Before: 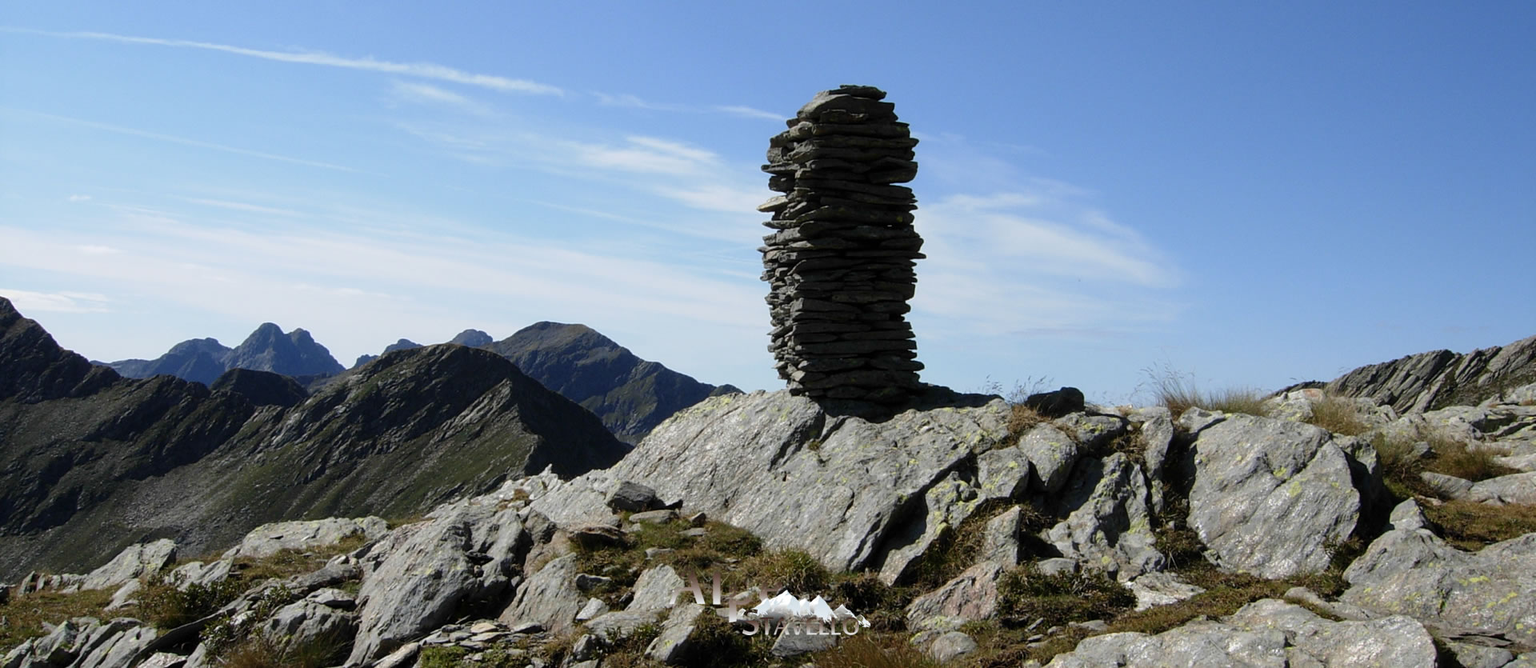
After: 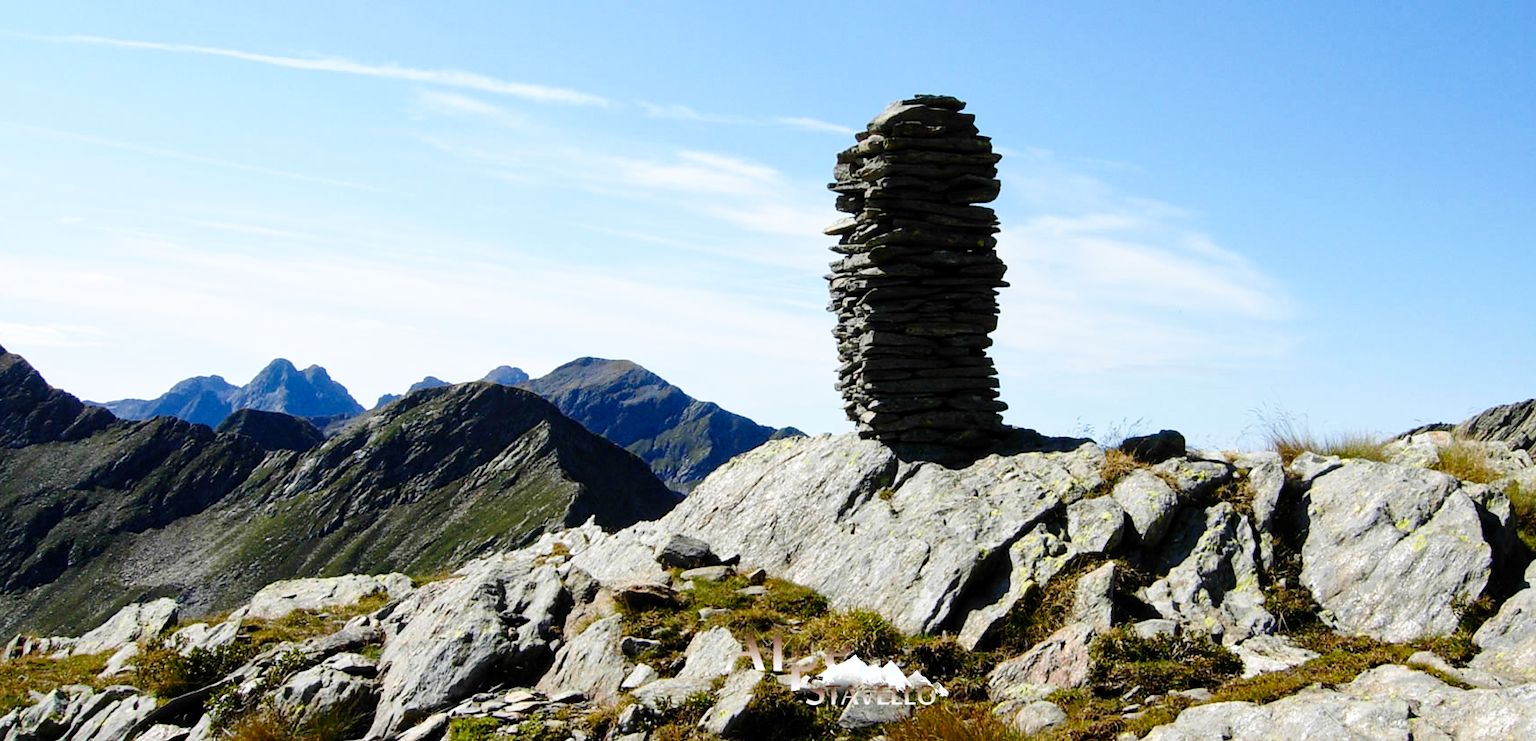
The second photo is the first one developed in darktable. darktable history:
crop and rotate: left 1.088%, right 8.807%
white balance: emerald 1
color balance rgb: perceptual saturation grading › global saturation 25%, global vibrance 20%
base curve: curves: ch0 [(0, 0) (0.008, 0.007) (0.022, 0.029) (0.048, 0.089) (0.092, 0.197) (0.191, 0.399) (0.275, 0.534) (0.357, 0.65) (0.477, 0.78) (0.542, 0.833) (0.799, 0.973) (1, 1)], preserve colors none
local contrast: mode bilateral grid, contrast 28, coarseness 16, detail 115%, midtone range 0.2
